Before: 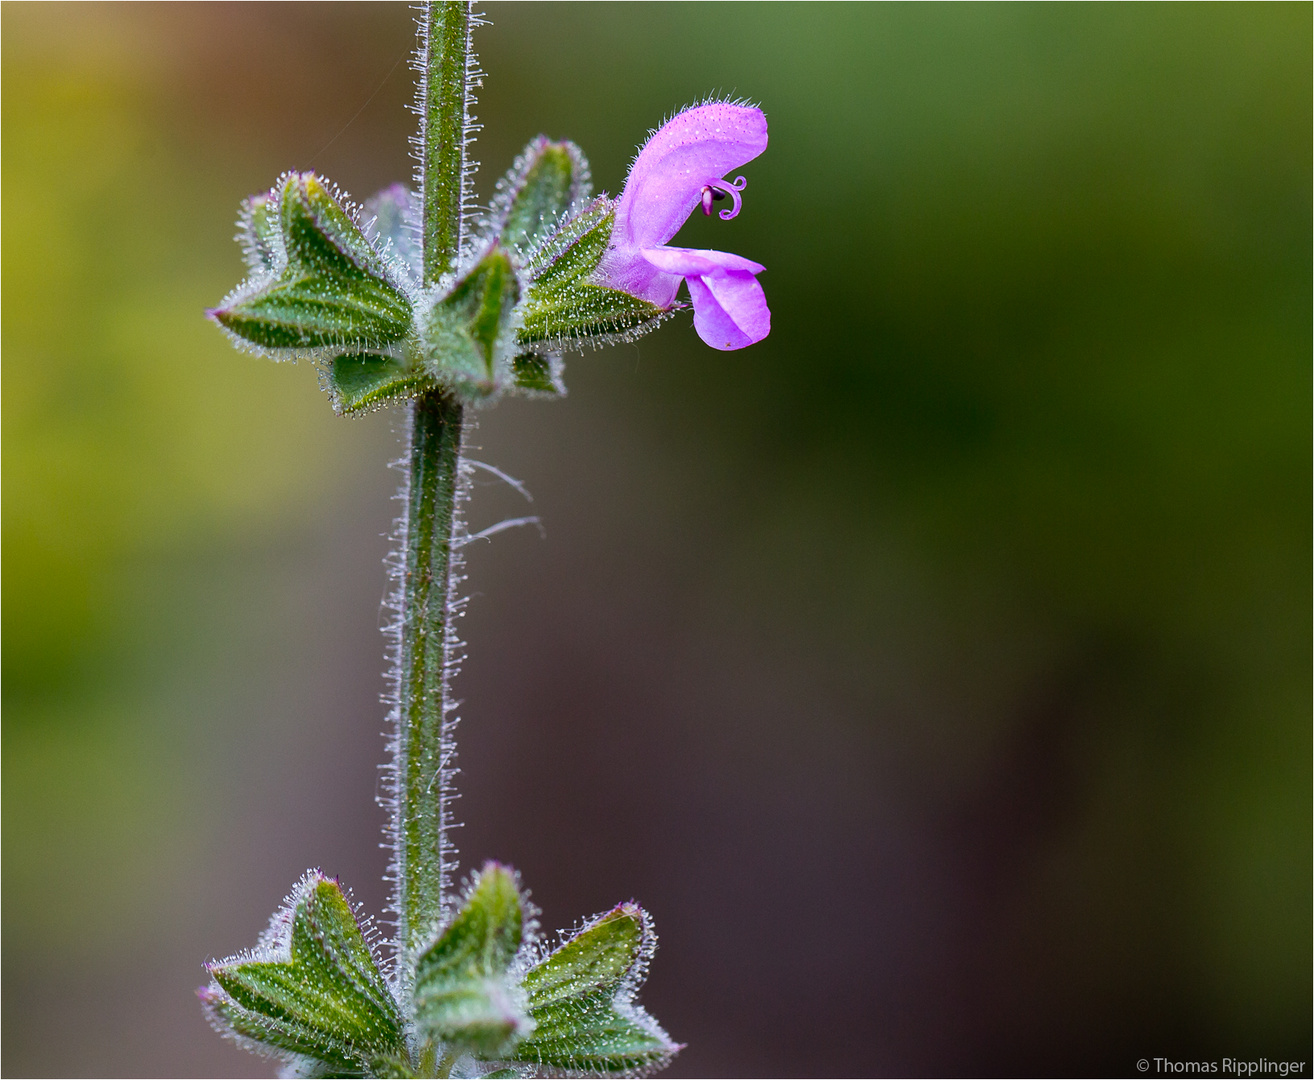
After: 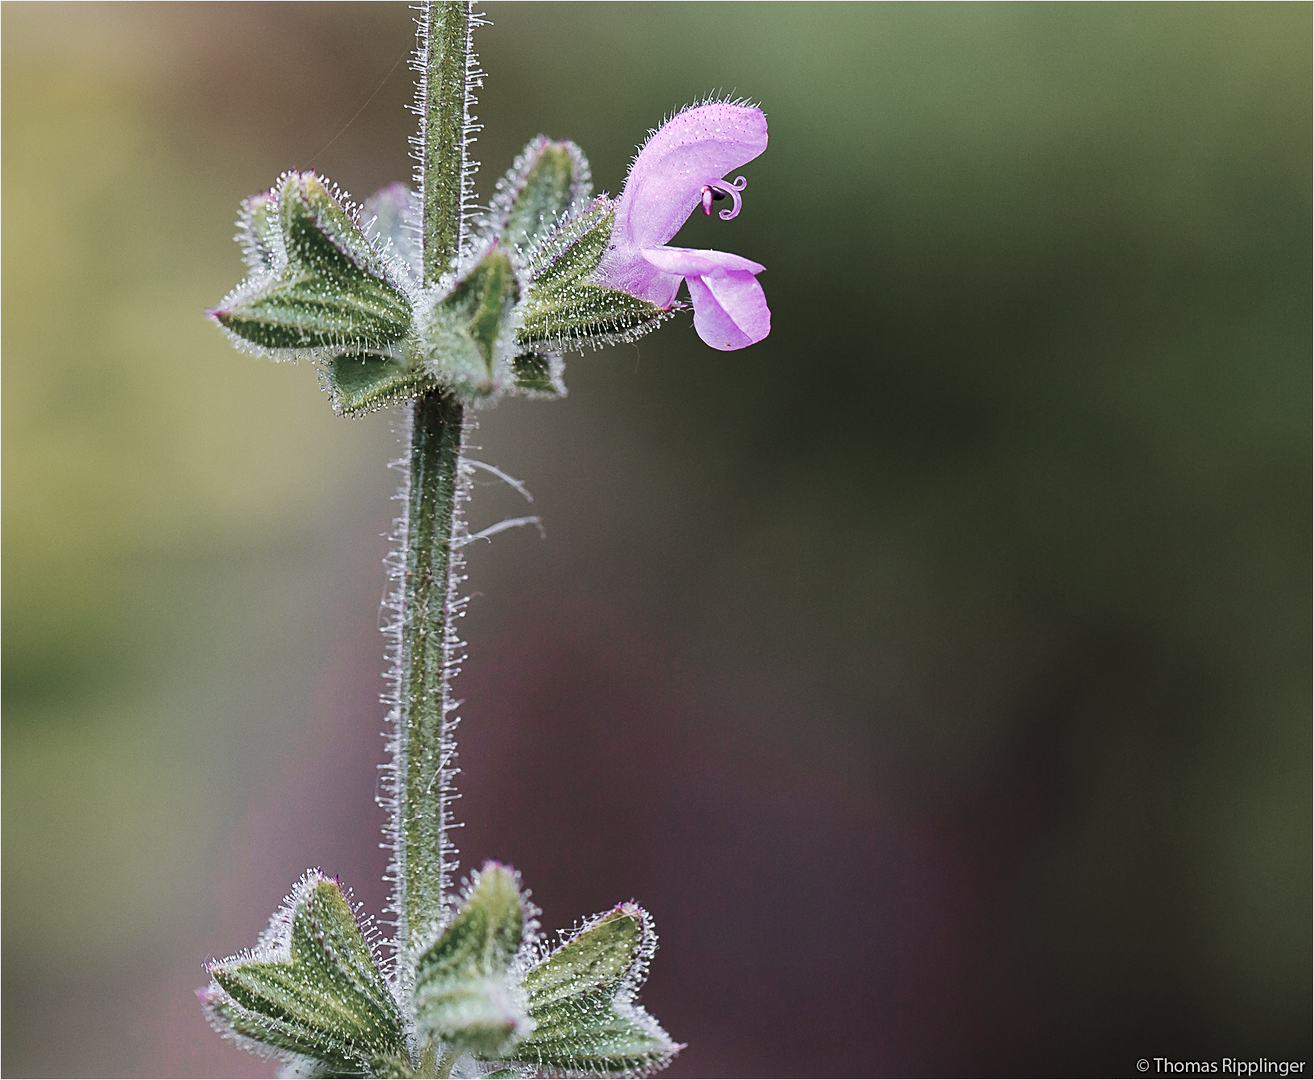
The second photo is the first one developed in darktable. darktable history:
velvia: on, module defaults
tone equalizer: -7 EV 0.13 EV, smoothing diameter 25%, edges refinement/feathering 10, preserve details guided filter
color zones: curves: ch0 [(0, 0.6) (0.129, 0.508) (0.193, 0.483) (0.429, 0.5) (0.571, 0.5) (0.714, 0.5) (0.857, 0.5) (1, 0.6)]; ch1 [(0, 0.481) (0.112, 0.245) (0.213, 0.223) (0.429, 0.233) (0.571, 0.231) (0.683, 0.242) (0.857, 0.296) (1, 0.481)]
tone curve: curves: ch0 [(0, 0) (0.003, 0.06) (0.011, 0.071) (0.025, 0.085) (0.044, 0.104) (0.069, 0.123) (0.1, 0.146) (0.136, 0.167) (0.177, 0.205) (0.224, 0.248) (0.277, 0.309) (0.335, 0.384) (0.399, 0.467) (0.468, 0.553) (0.543, 0.633) (0.623, 0.698) (0.709, 0.769) (0.801, 0.841) (0.898, 0.912) (1, 1)], preserve colors none
white balance: red 1, blue 1
sharpen: on, module defaults
